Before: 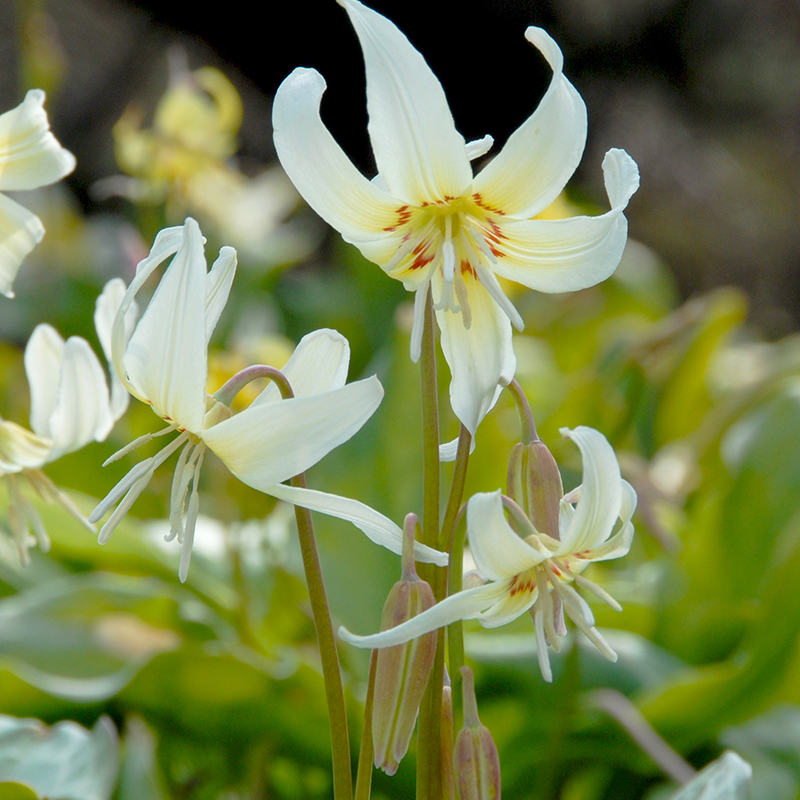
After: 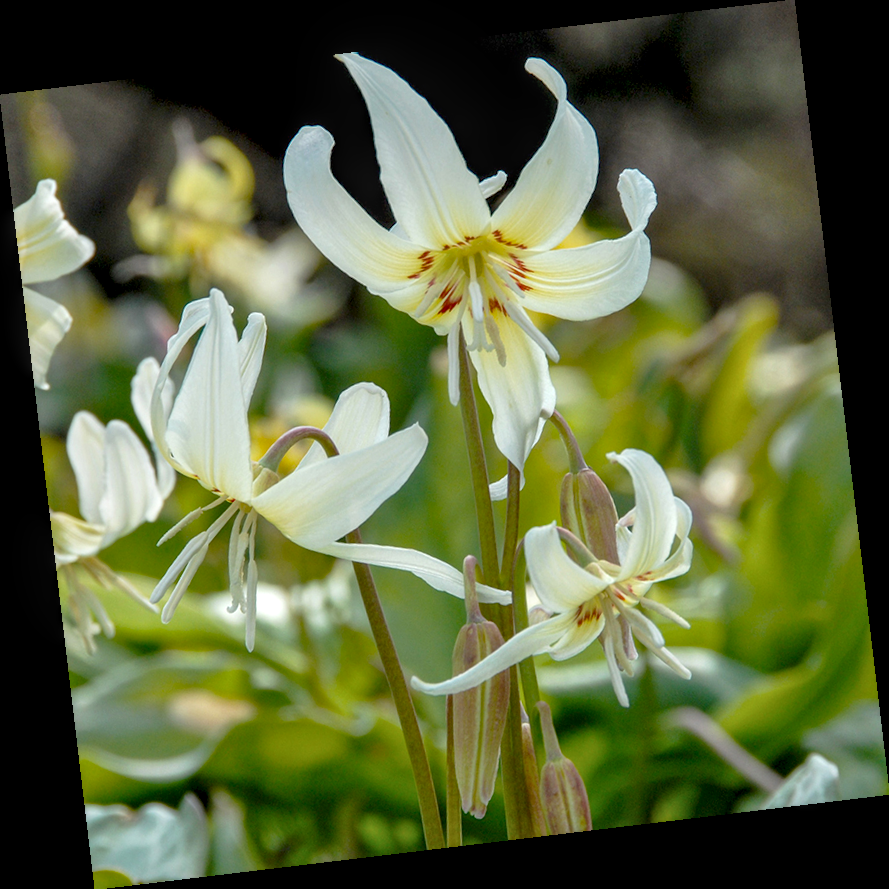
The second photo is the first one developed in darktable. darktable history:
rotate and perspective: rotation -6.83°, automatic cropping off
local contrast: highlights 25%, detail 150%
